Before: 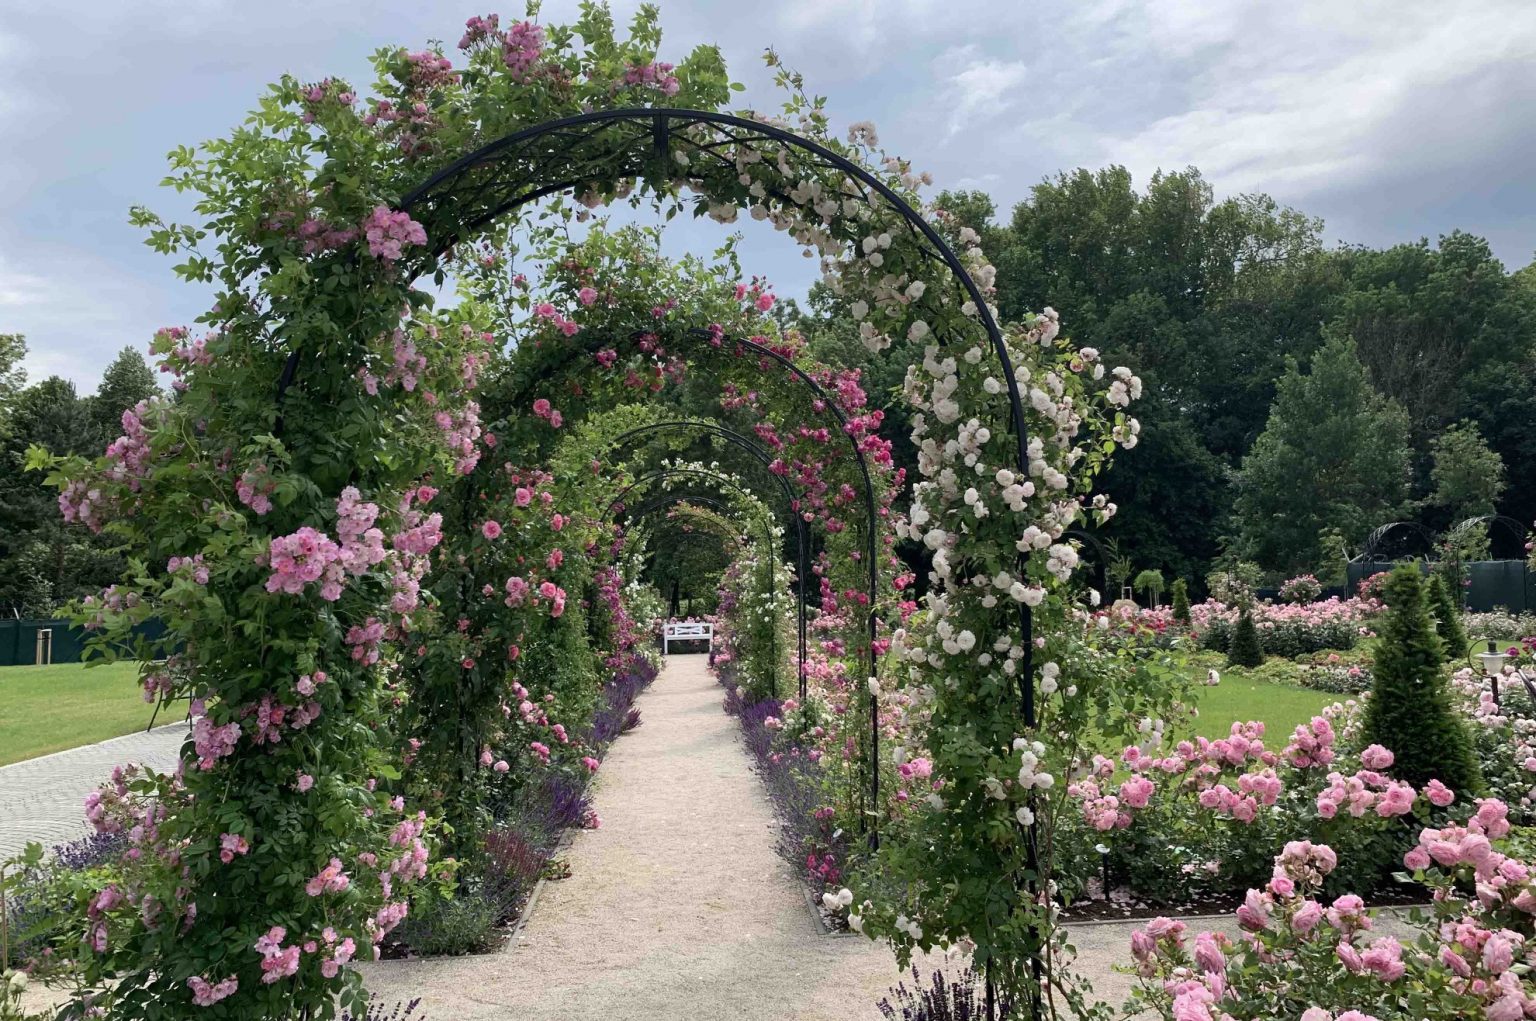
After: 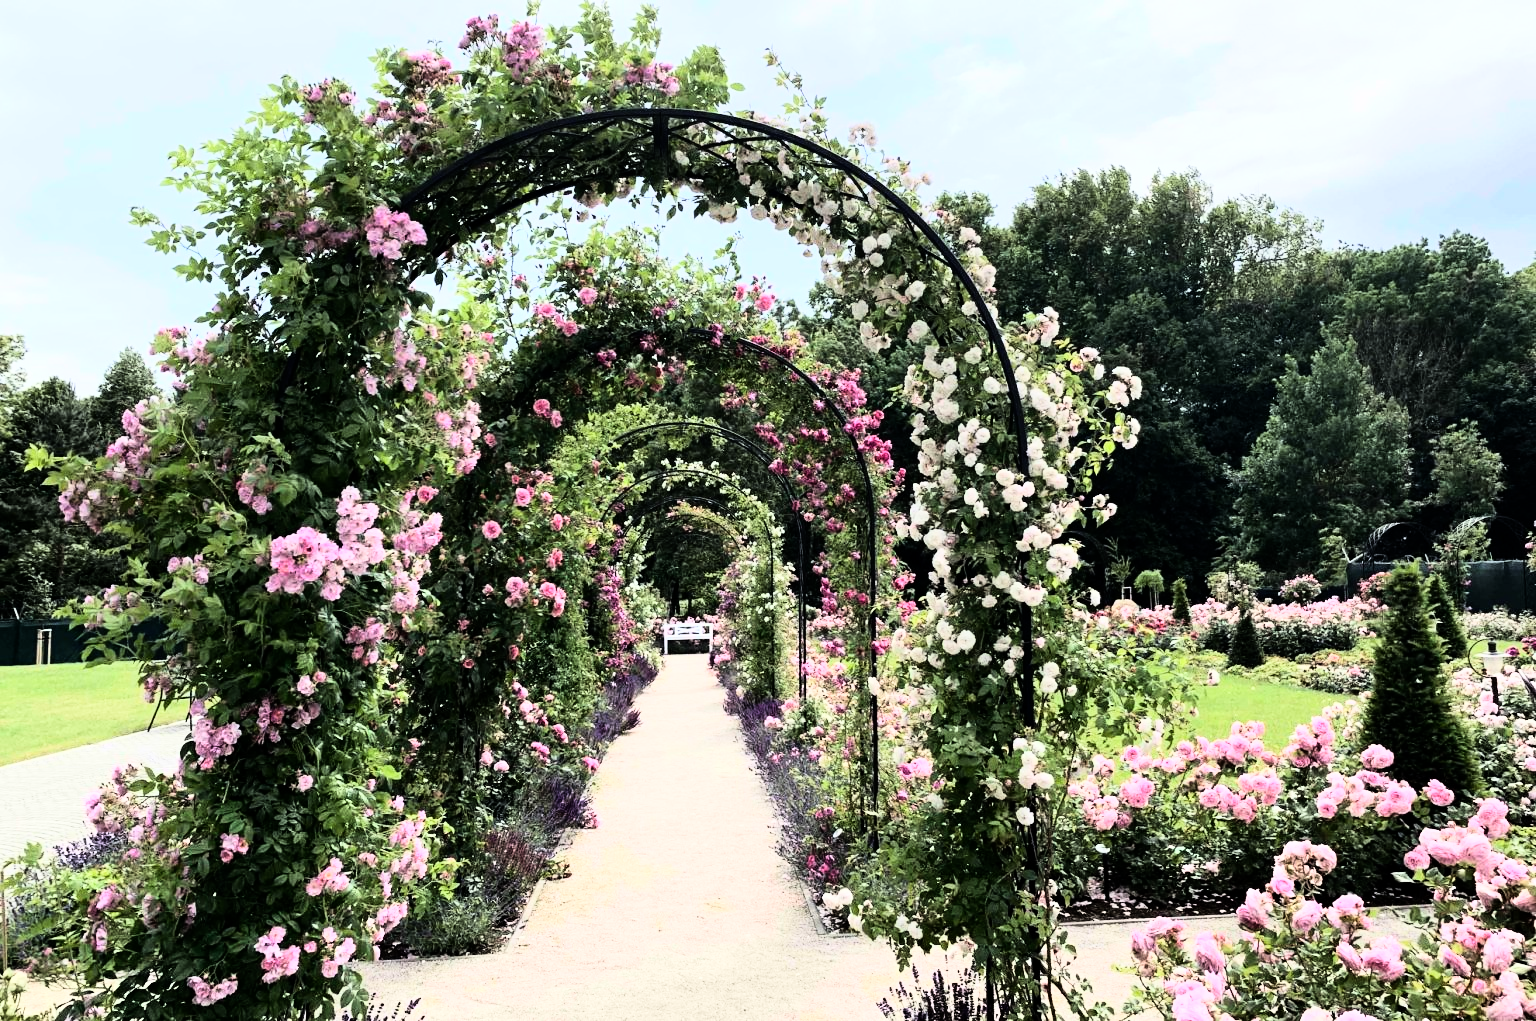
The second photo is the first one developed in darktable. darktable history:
tone equalizer: on, module defaults
rgb curve: curves: ch0 [(0, 0) (0.21, 0.15) (0.24, 0.21) (0.5, 0.75) (0.75, 0.96) (0.89, 0.99) (1, 1)]; ch1 [(0, 0.02) (0.21, 0.13) (0.25, 0.2) (0.5, 0.67) (0.75, 0.9) (0.89, 0.97) (1, 1)]; ch2 [(0, 0.02) (0.21, 0.13) (0.25, 0.2) (0.5, 0.67) (0.75, 0.9) (0.89, 0.97) (1, 1)], compensate middle gray true
exposure: black level correction 0.001, exposure 0.014 EV, compensate highlight preservation false
